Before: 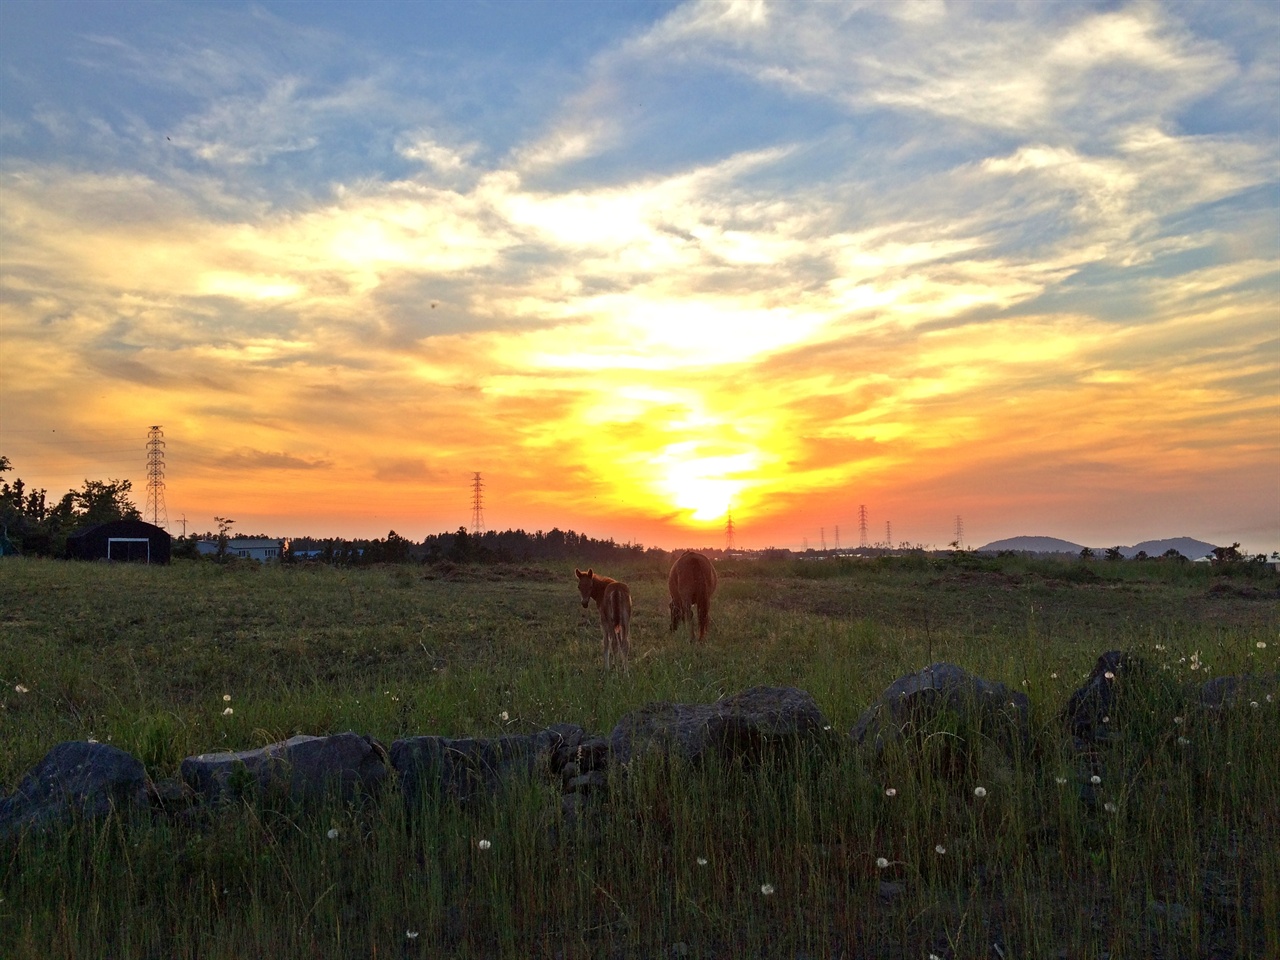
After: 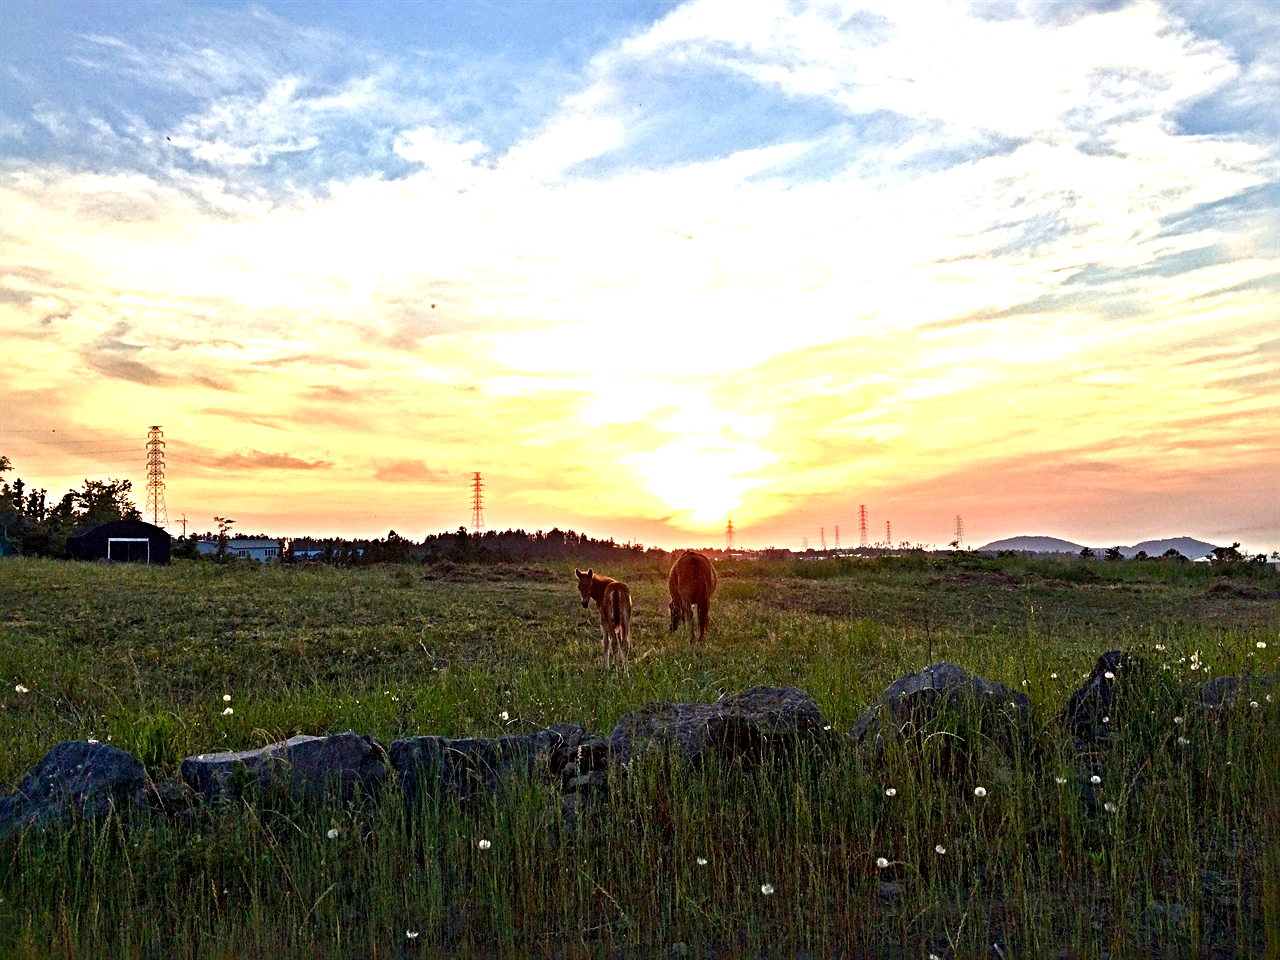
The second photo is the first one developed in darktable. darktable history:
exposure: black level correction 0, exposure 0.7 EV, compensate exposure bias true, compensate highlight preservation false
local contrast: mode bilateral grid, contrast 20, coarseness 50, detail 140%, midtone range 0.2
sharpen: radius 4.883
color balance rgb: perceptual saturation grading › highlights -29.58%, perceptual saturation grading › mid-tones 29.47%, perceptual saturation grading › shadows 59.73%, perceptual brilliance grading › global brilliance -17.79%, perceptual brilliance grading › highlights 28.73%, global vibrance 15.44%
